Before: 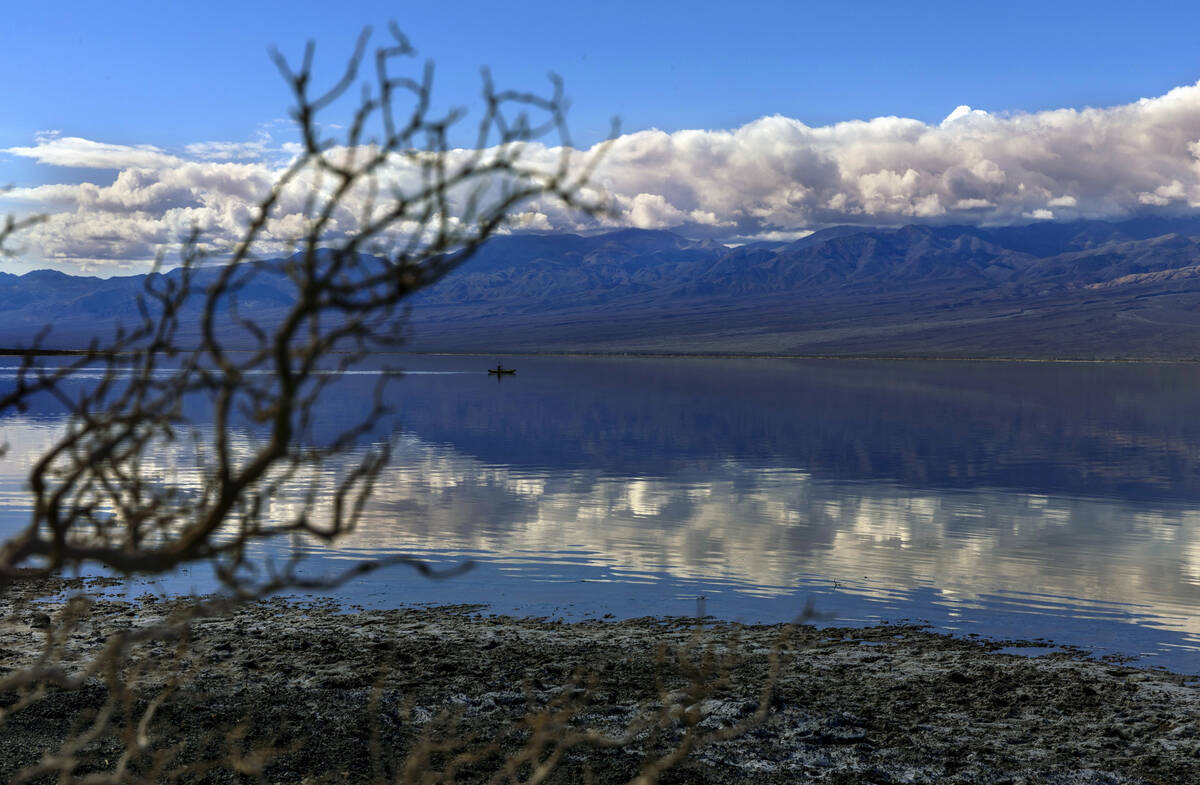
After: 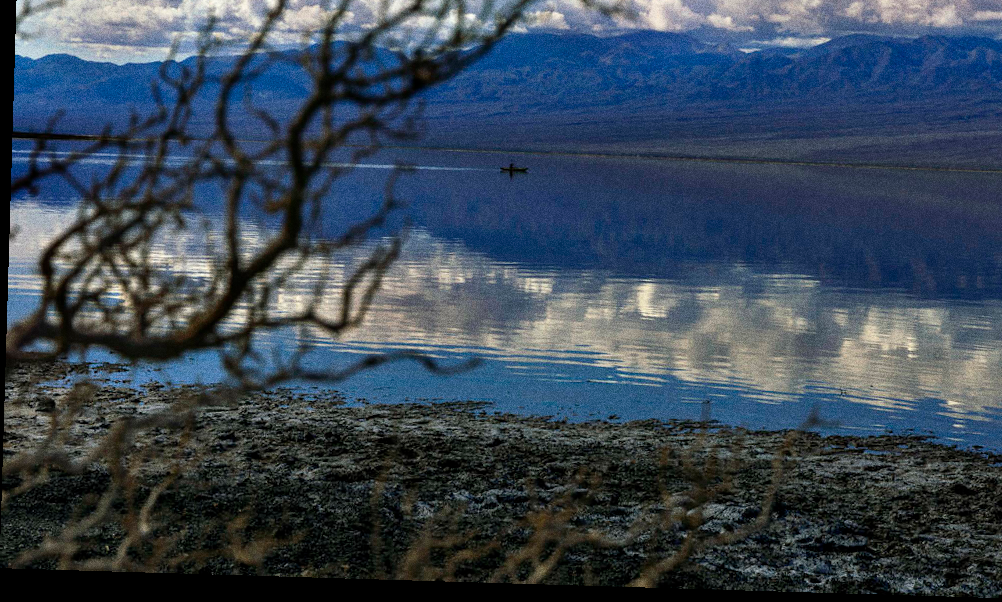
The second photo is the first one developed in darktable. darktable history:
crop: top 26.531%, right 17.959%
rotate and perspective: rotation 1.72°, automatic cropping off
grain: coarseness 0.09 ISO, strength 40%
